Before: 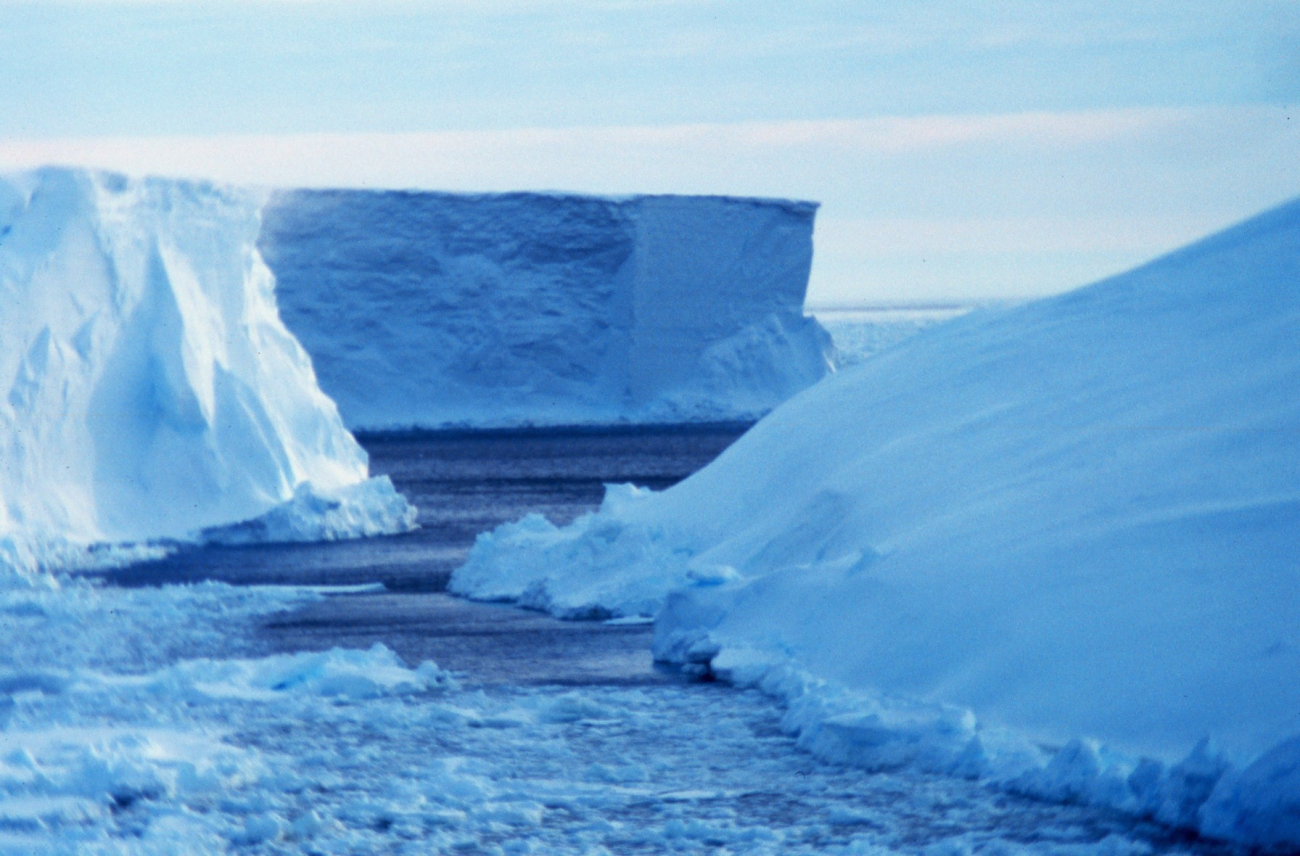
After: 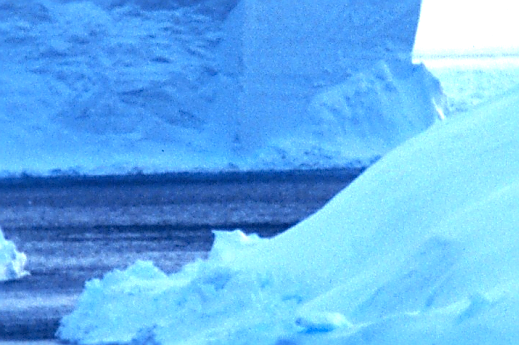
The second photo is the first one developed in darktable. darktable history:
crop: left 30.11%, top 29.596%, right 29.917%, bottom 30.092%
exposure: exposure 0.99 EV, compensate highlight preservation false
sharpen: radius 1.395, amount 1.235, threshold 0.631
